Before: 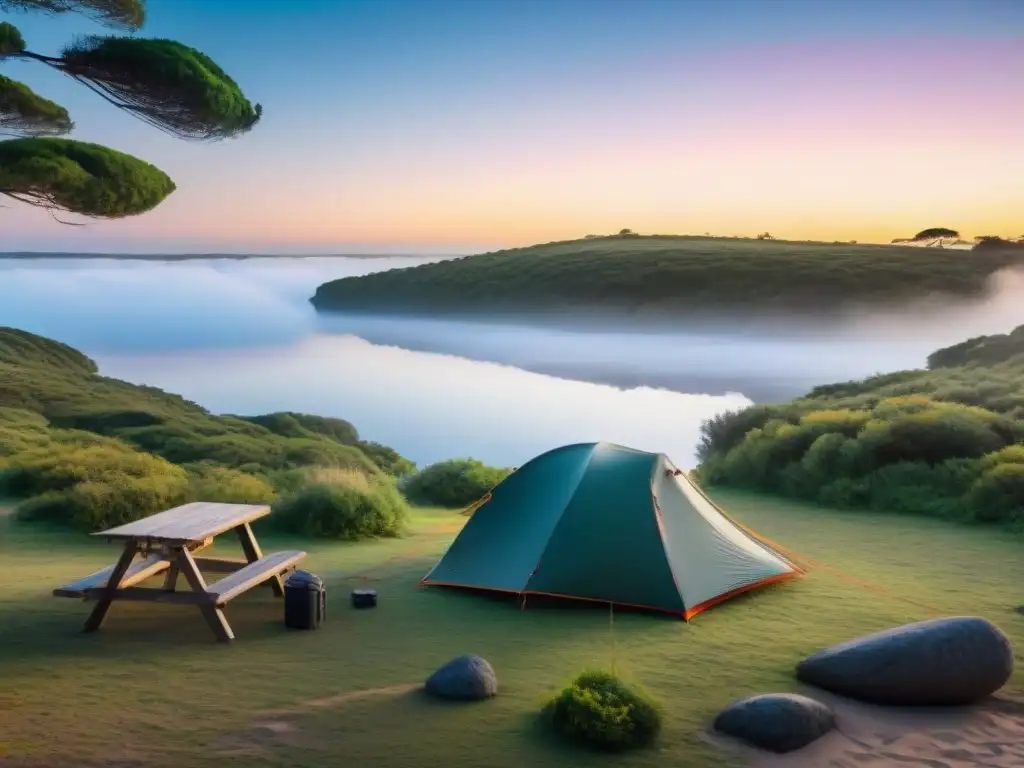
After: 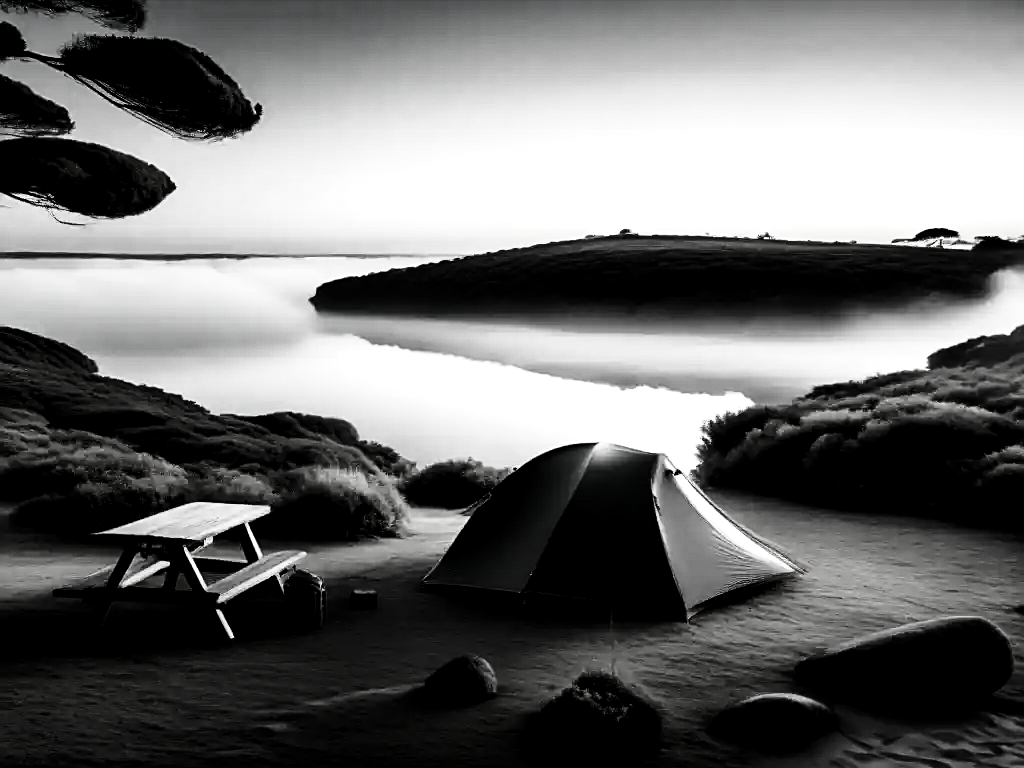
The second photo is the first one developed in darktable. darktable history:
base curve: curves: ch0 [(0, 0) (0.007, 0.004) (0.027, 0.03) (0.046, 0.07) (0.207, 0.54) (0.442, 0.872) (0.673, 0.972) (1, 1)], exposure shift 0.01, preserve colors none
tone equalizer: edges refinement/feathering 500, mask exposure compensation -1.57 EV, preserve details no
sharpen: on, module defaults
contrast brightness saturation: contrast 0.021, brightness -0.994, saturation -0.981
levels: white 99.95%, levels [0.029, 0.545, 0.971]
